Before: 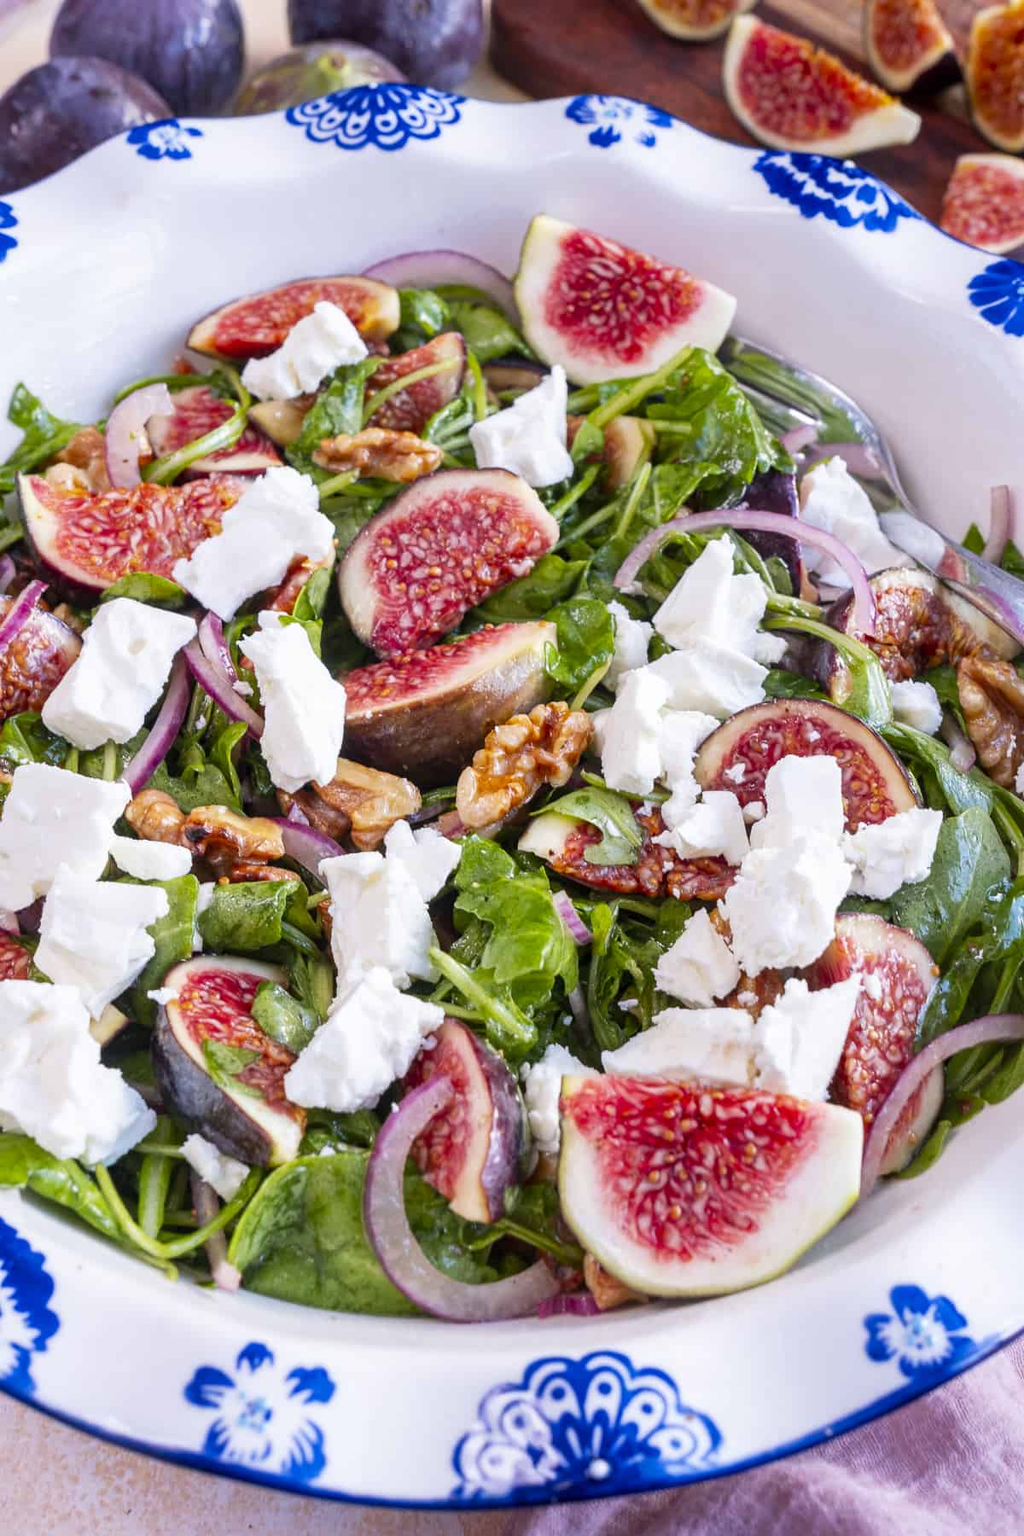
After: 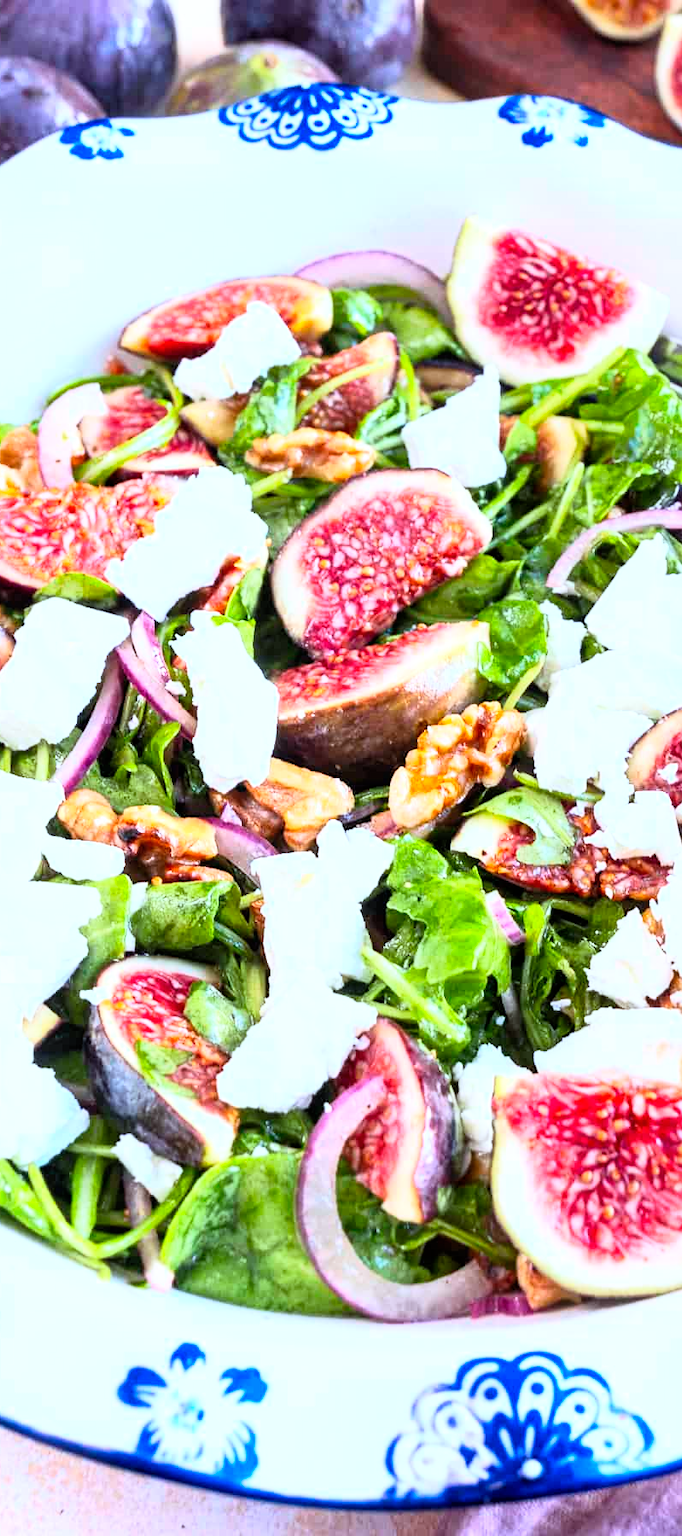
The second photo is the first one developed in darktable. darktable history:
white balance: red 0.925, blue 1.046
exposure: black level correction 0, exposure 0.5 EV, compensate highlight preservation false
base curve: curves: ch0 [(0, 0) (0.005, 0.002) (0.193, 0.295) (0.399, 0.664) (0.75, 0.928) (1, 1)]
crop and rotate: left 6.617%, right 26.717%
